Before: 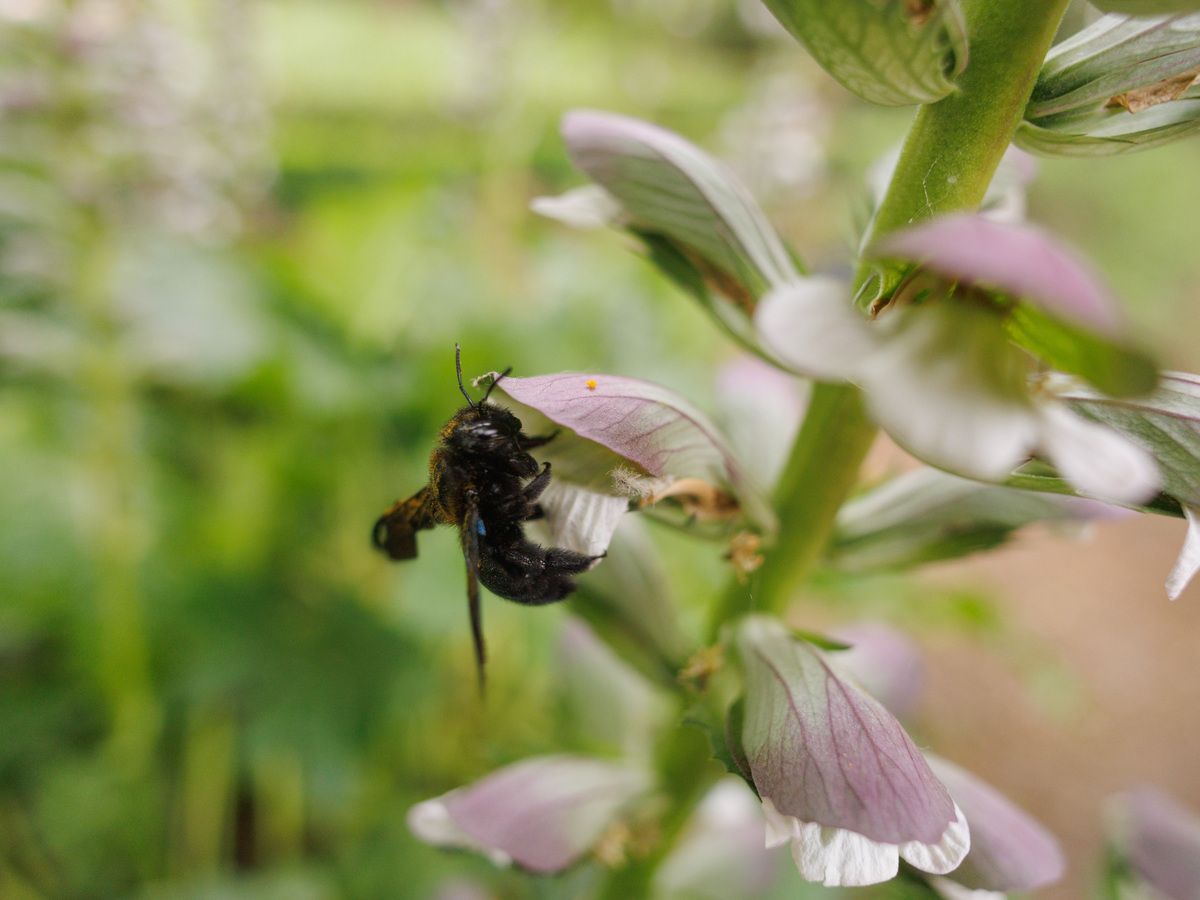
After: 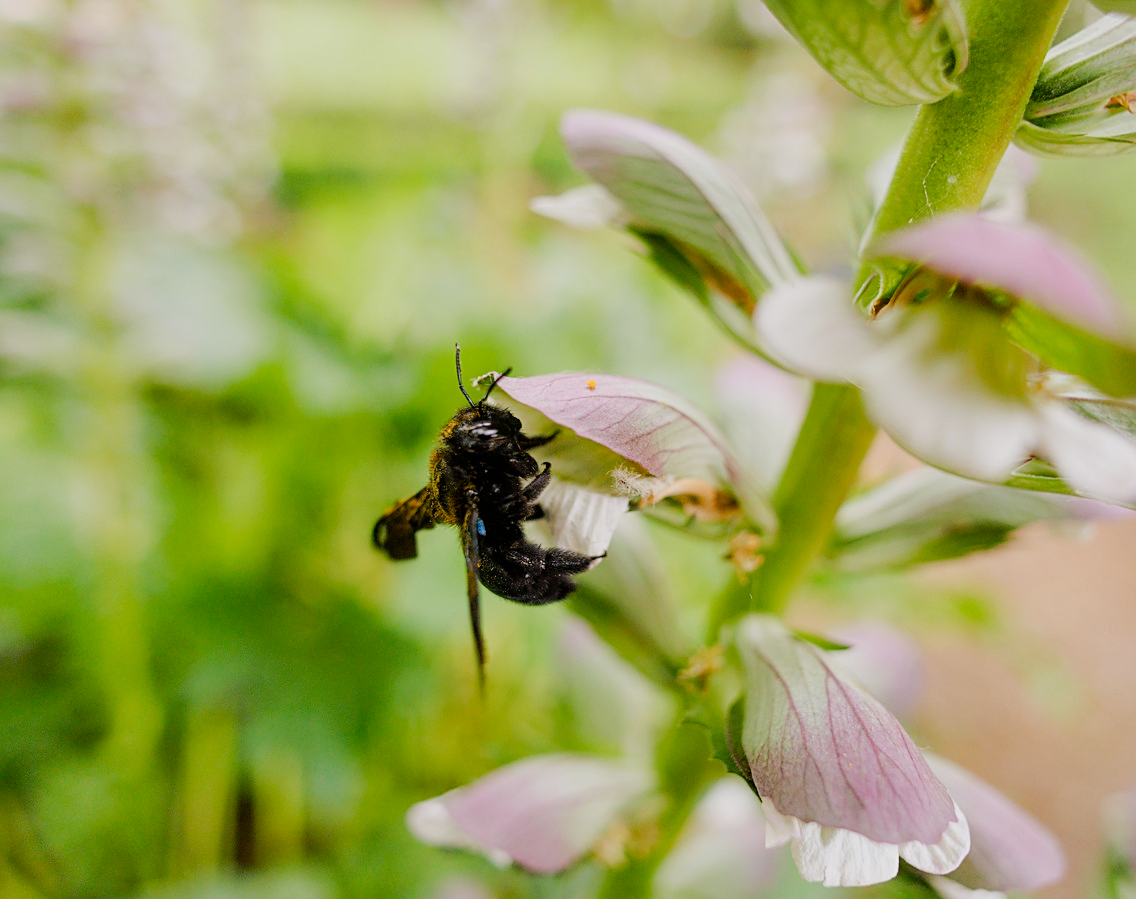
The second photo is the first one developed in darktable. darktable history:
contrast brightness saturation: contrast 0.098, brightness 0.019, saturation 0.023
crop and rotate: left 0%, right 5.289%
sharpen: on, module defaults
exposure: black level correction 0.001, exposure 0.499 EV, compensate highlight preservation false
color balance rgb: power › luminance -3.798%, power › hue 141.74°, perceptual saturation grading › global saturation 20%, perceptual saturation grading › highlights -25.857%, perceptual saturation grading › shadows 25.292%, perceptual brilliance grading › mid-tones 9.57%, perceptual brilliance grading › shadows 14.852%
shadows and highlights: shadows 37.48, highlights -27.98, soften with gaussian
filmic rgb: black relative exposure -7.65 EV, white relative exposure 4.56 EV, hardness 3.61
